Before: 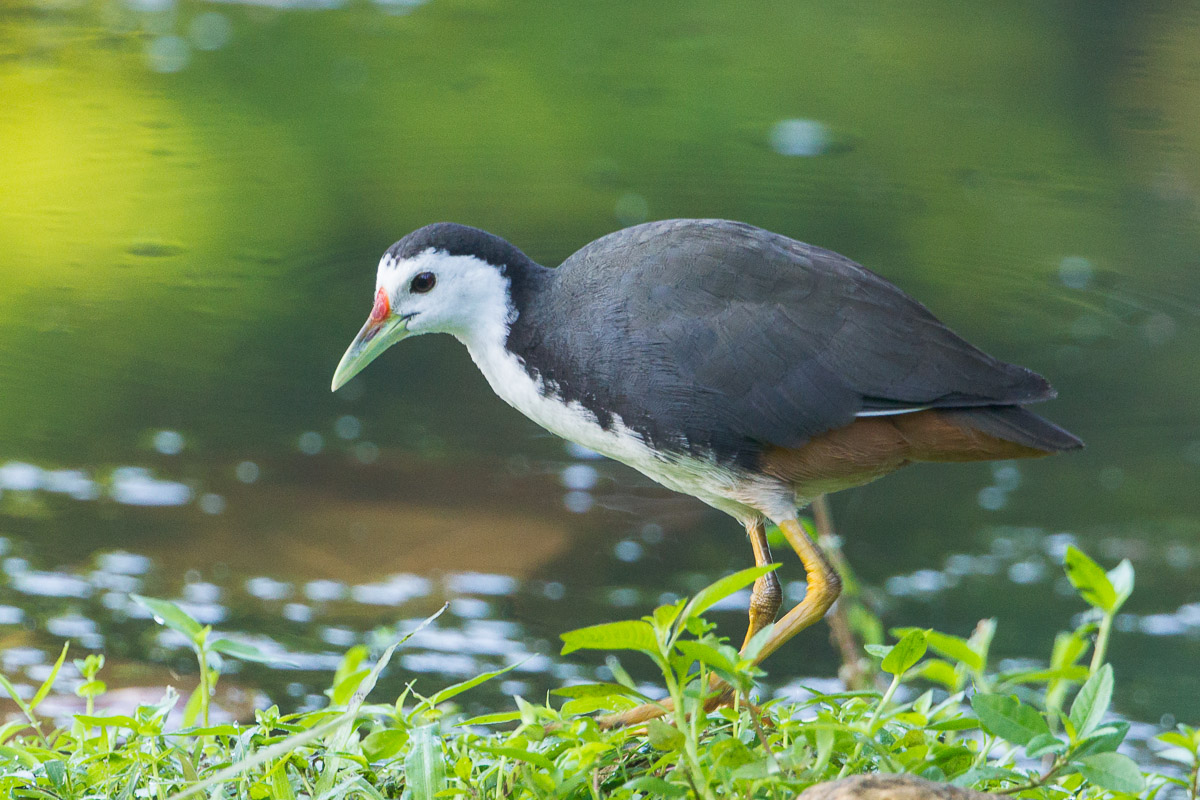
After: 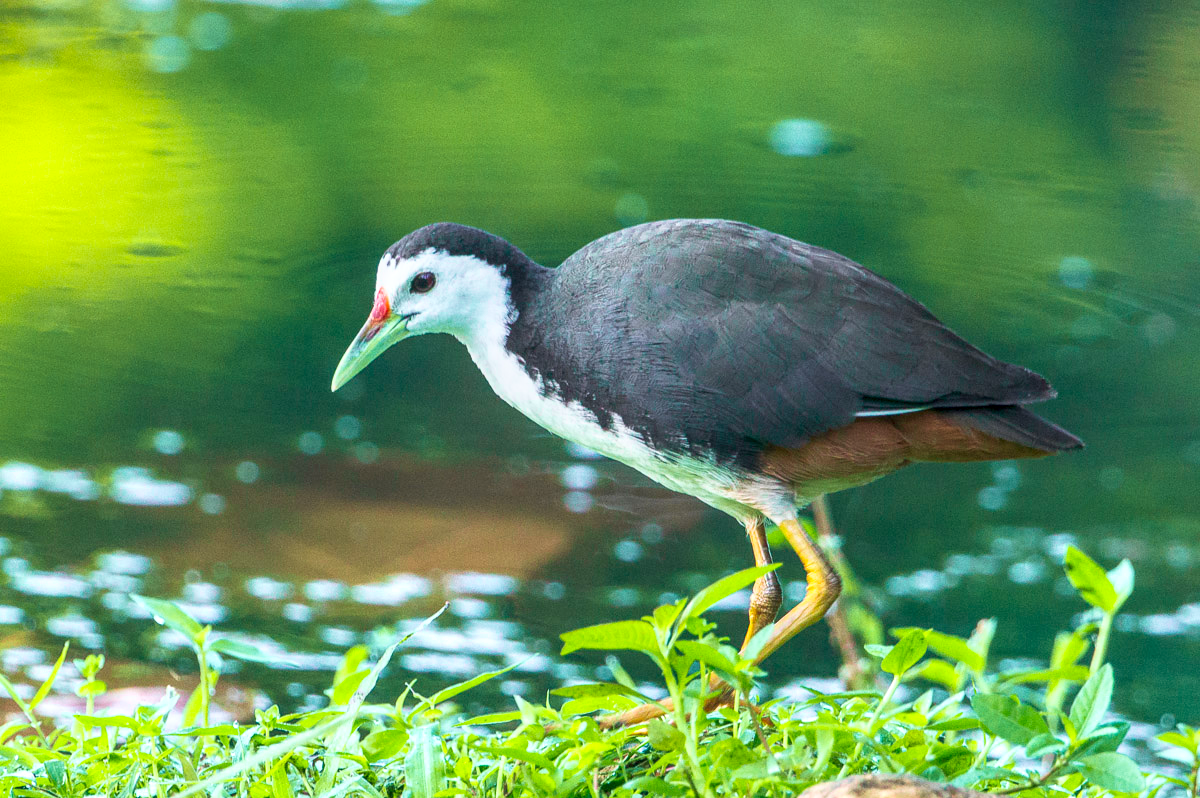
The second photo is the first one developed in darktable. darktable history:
velvia: on, module defaults
tone curve: curves: ch0 [(0, 0) (0.051, 0.047) (0.102, 0.099) (0.236, 0.249) (0.429, 0.473) (0.67, 0.755) (0.875, 0.948) (1, 0.985)]; ch1 [(0, 0) (0.339, 0.298) (0.402, 0.363) (0.453, 0.413) (0.485, 0.469) (0.494, 0.493) (0.504, 0.502) (0.515, 0.526) (0.563, 0.591) (0.597, 0.639) (0.834, 0.888) (1, 1)]; ch2 [(0, 0) (0.362, 0.353) (0.425, 0.439) (0.501, 0.501) (0.537, 0.538) (0.58, 0.59) (0.642, 0.669) (0.773, 0.856) (1, 1)], color space Lab, independent channels, preserve colors none
crop: top 0.05%, bottom 0.098%
local contrast: detail 130%
exposure: exposure 0.014 EV, compensate highlight preservation false
